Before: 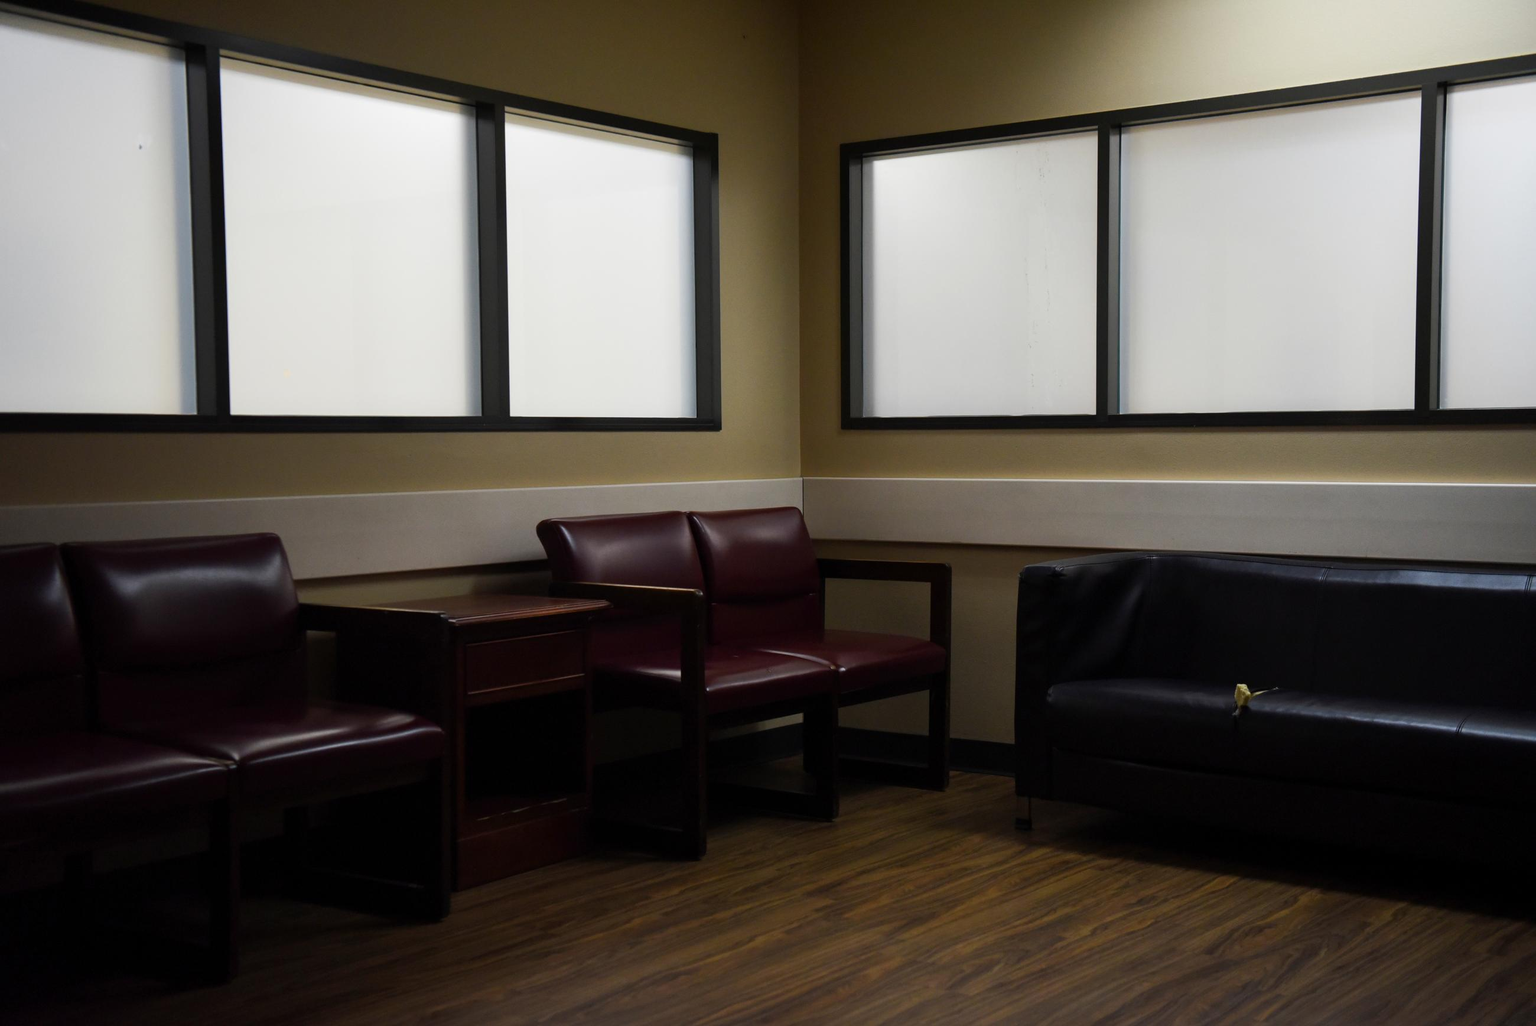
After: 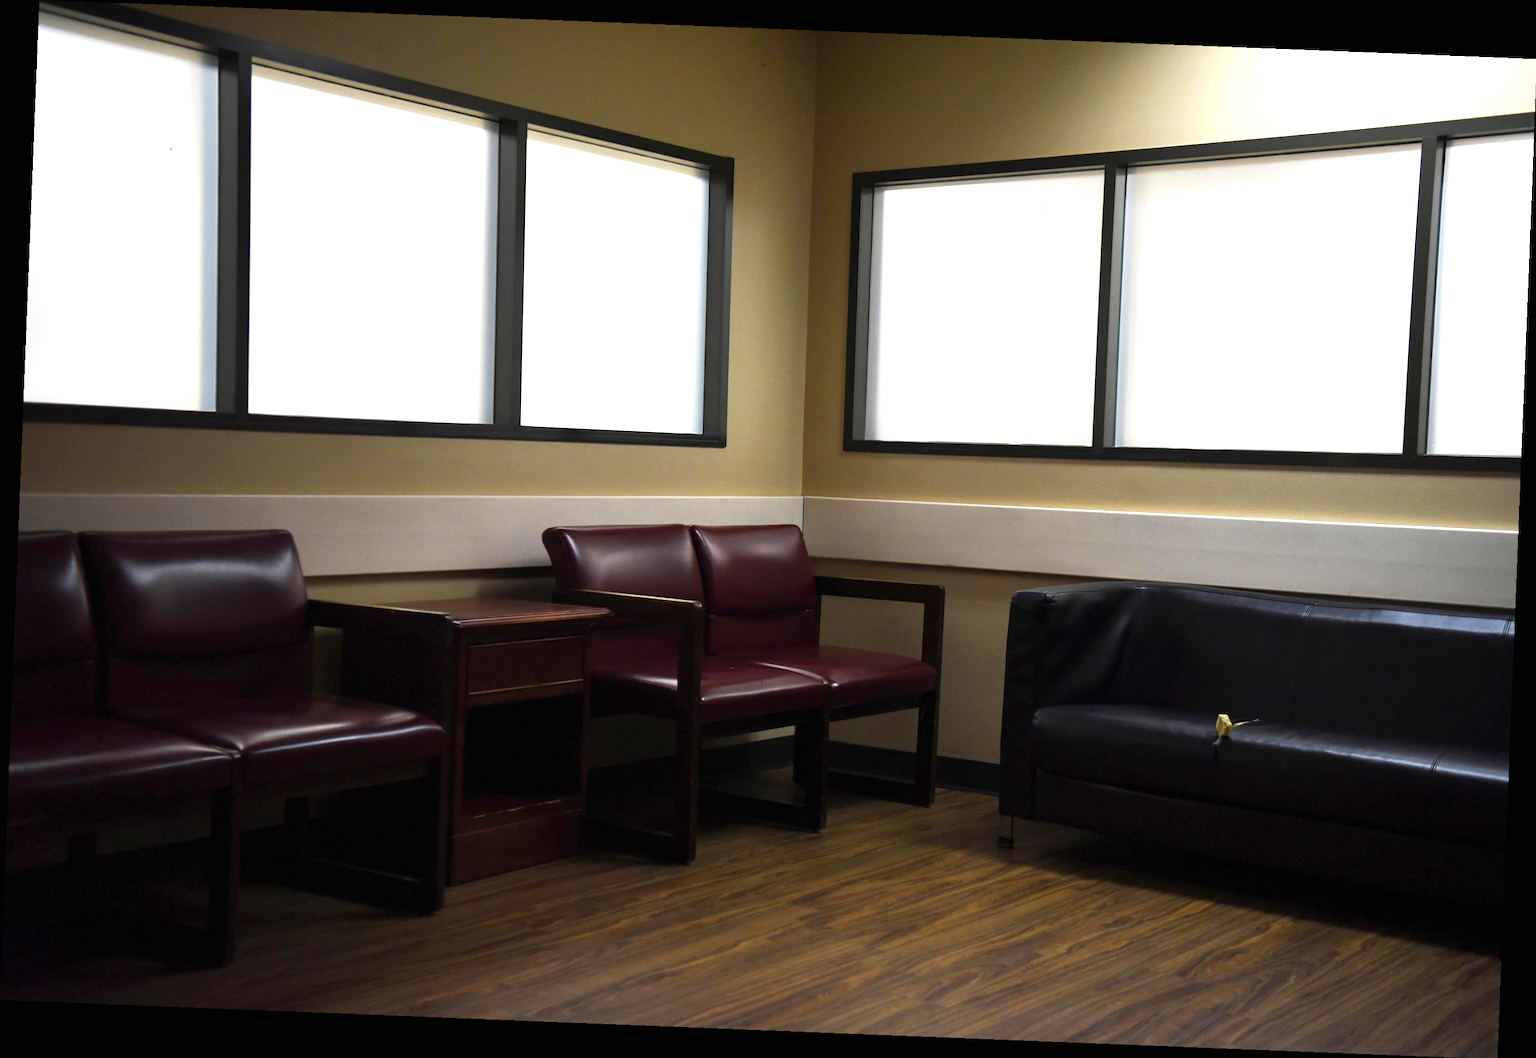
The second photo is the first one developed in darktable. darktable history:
exposure: black level correction 0, exposure 1 EV, compensate exposure bias true, compensate highlight preservation false
rotate and perspective: rotation 2.27°, automatic cropping off
